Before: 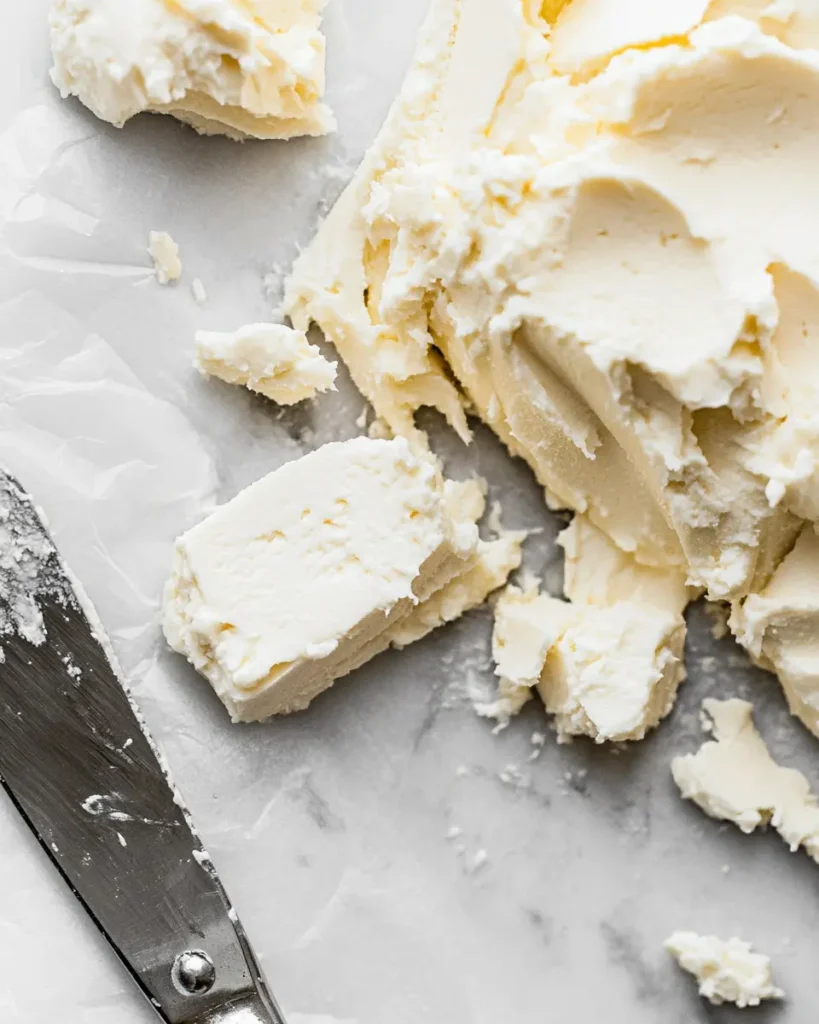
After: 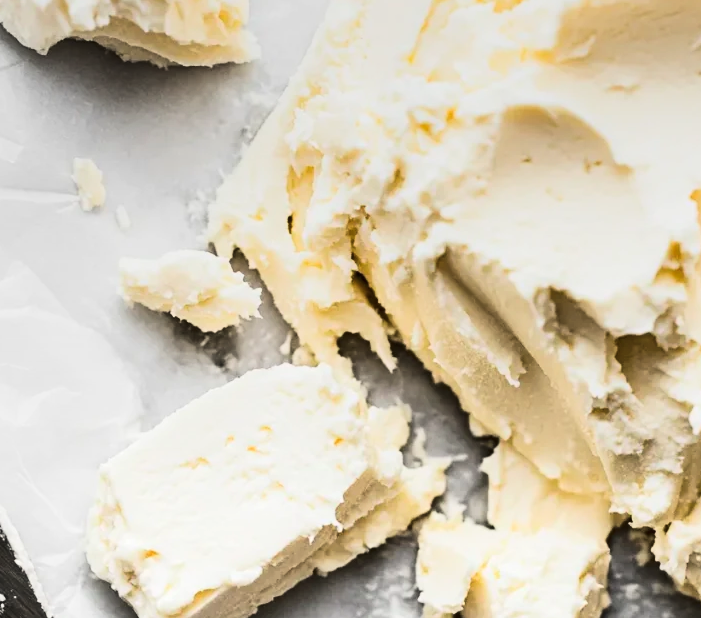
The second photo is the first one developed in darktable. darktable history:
graduated density: on, module defaults
exposure: exposure 0.078 EV, compensate highlight preservation false
crop and rotate: left 9.345%, top 7.22%, right 4.982%, bottom 32.331%
tone curve: curves: ch0 [(0, 0) (0.288, 0.201) (0.683, 0.793) (1, 1)], color space Lab, linked channels, preserve colors none
